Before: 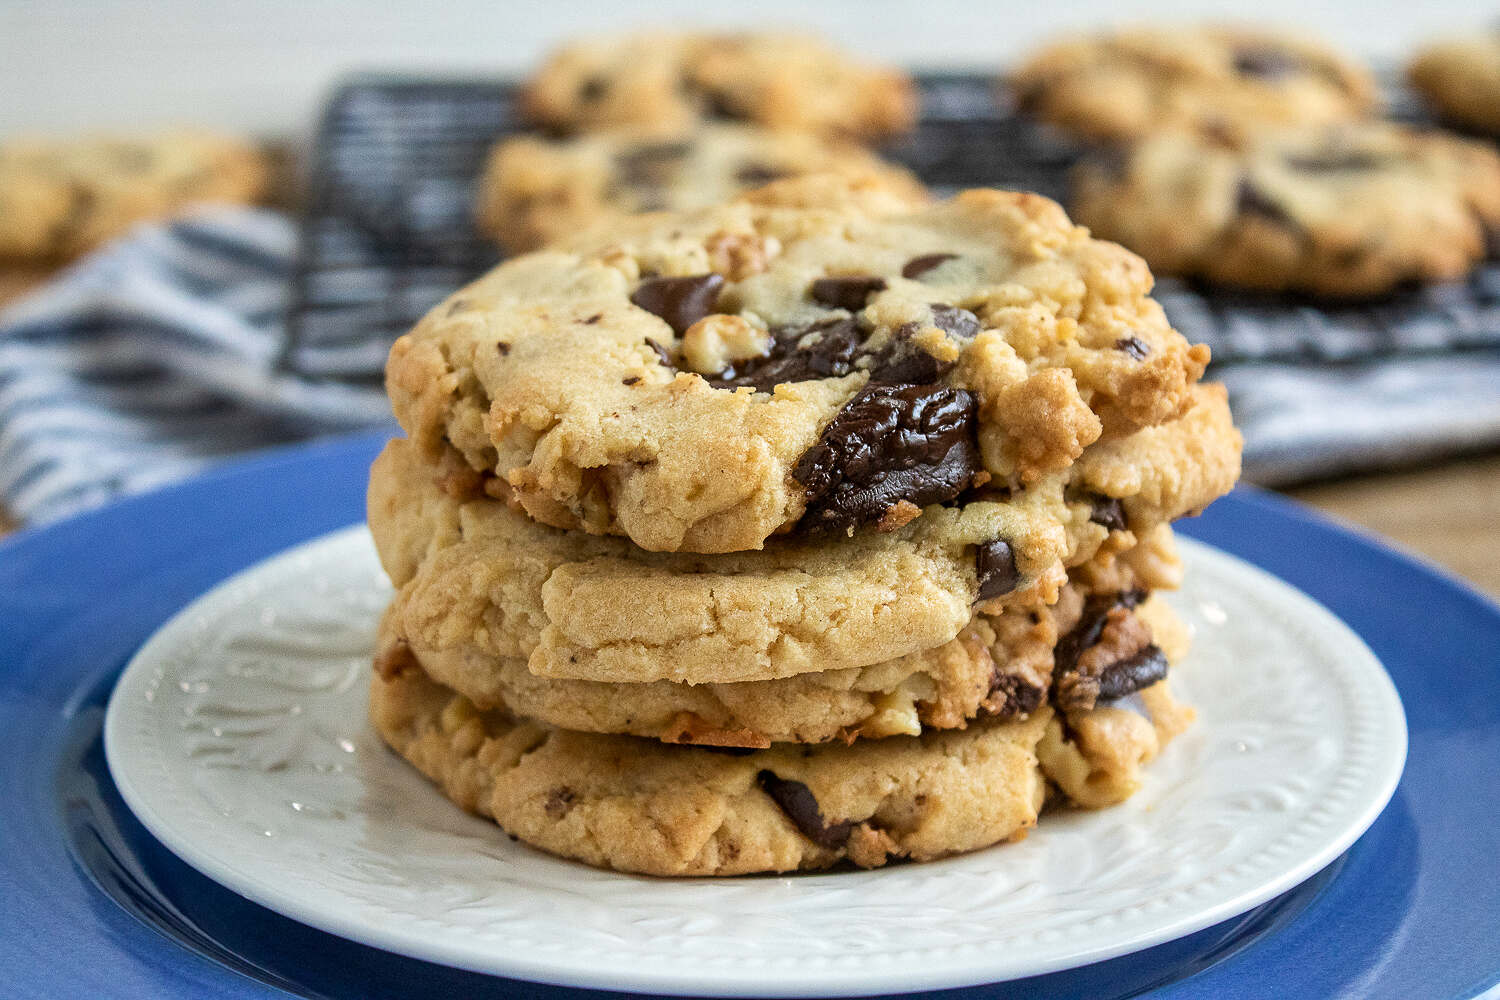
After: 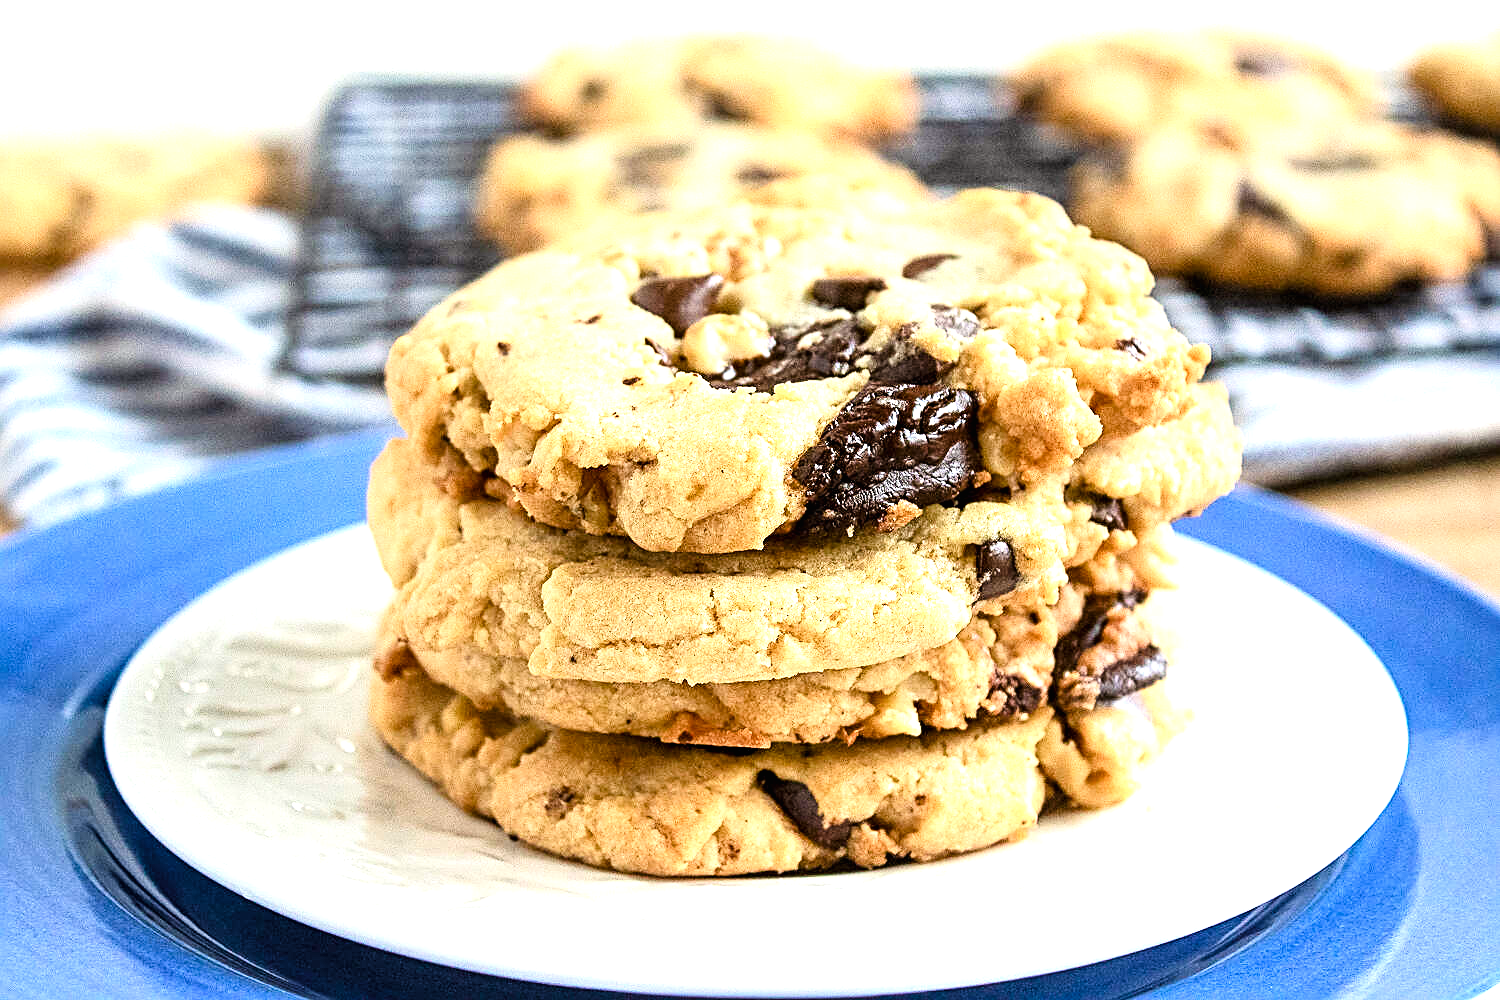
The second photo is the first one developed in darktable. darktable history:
exposure: black level correction 0.001, exposure 0.955 EV, compensate exposure bias true, compensate highlight preservation false
sharpen: radius 3.119
color balance rgb: shadows lift › chroma 1%, shadows lift › hue 28.8°, power › hue 60°, highlights gain › chroma 1%, highlights gain › hue 60°, global offset › luminance 0.25%, perceptual saturation grading › highlights -20%, perceptual saturation grading › shadows 20%, perceptual brilliance grading › highlights 5%, perceptual brilliance grading › shadows -10%, global vibrance 19.67%
tone curve: curves: ch0 [(0, 0) (0.004, 0.001) (0.133, 0.112) (0.325, 0.362) (0.832, 0.893) (1, 1)], color space Lab, linked channels, preserve colors none
